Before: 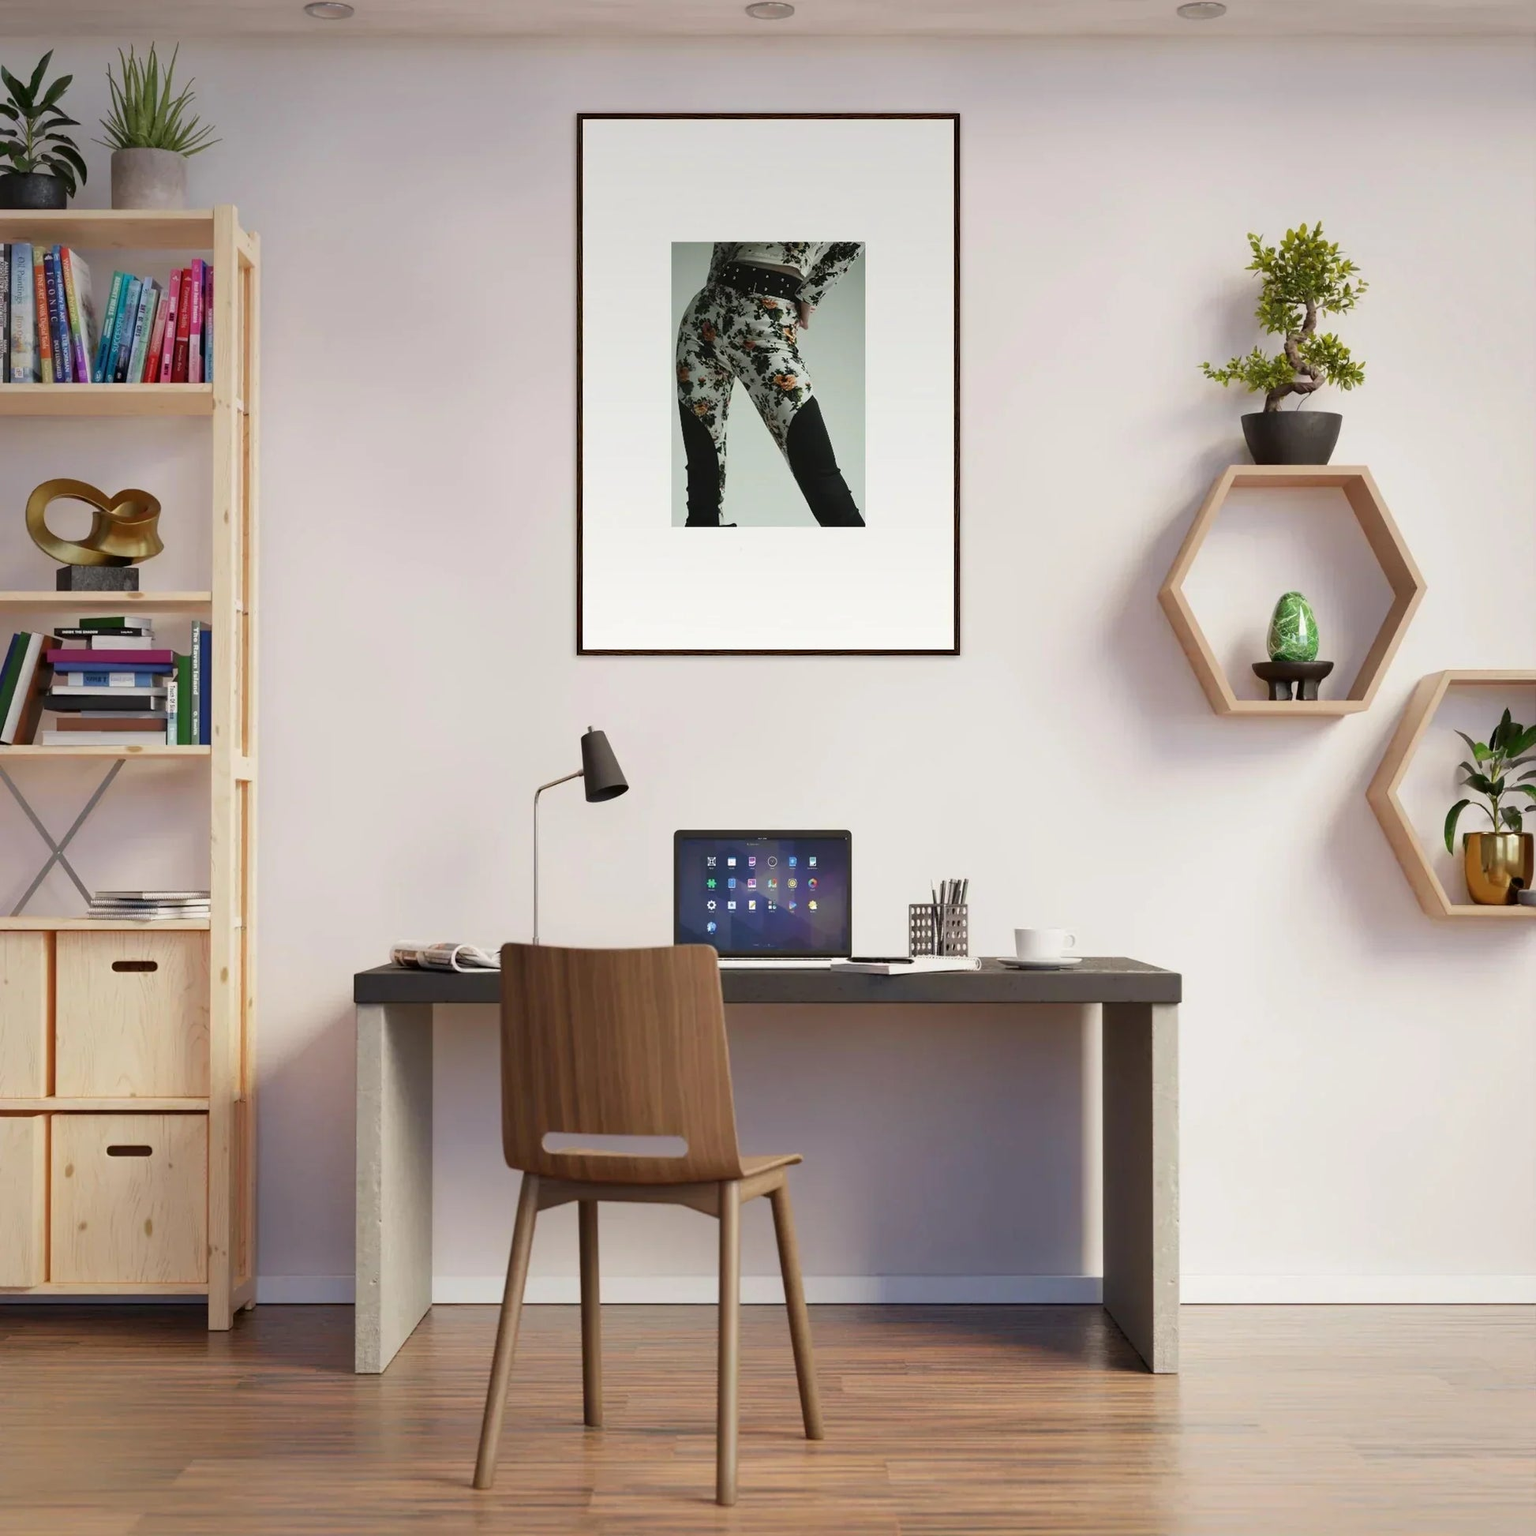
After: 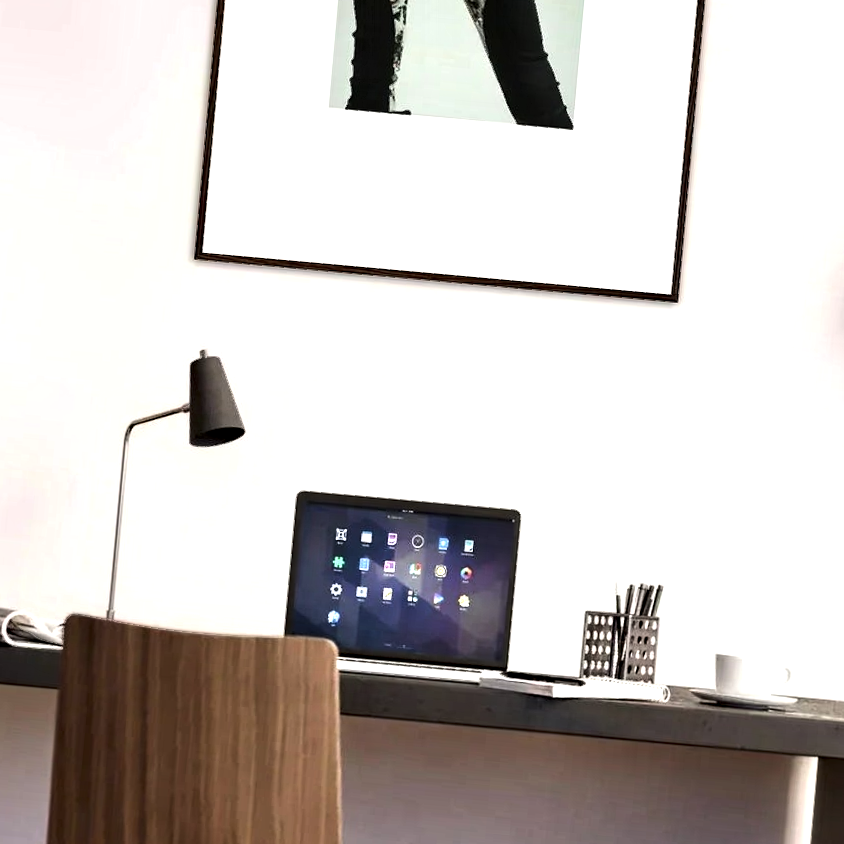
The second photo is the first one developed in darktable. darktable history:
rotate and perspective: rotation 5.12°, automatic cropping off
tone equalizer: -8 EV -0.75 EV, -7 EV -0.7 EV, -6 EV -0.6 EV, -5 EV -0.4 EV, -3 EV 0.4 EV, -2 EV 0.6 EV, -1 EV 0.7 EV, +0 EV 0.75 EV, edges refinement/feathering 500, mask exposure compensation -1.57 EV, preserve details no
crop: left 30%, top 30%, right 30%, bottom 30%
contrast equalizer: y [[0.601, 0.6, 0.598, 0.598, 0.6, 0.601], [0.5 ×6], [0.5 ×6], [0 ×6], [0 ×6]]
